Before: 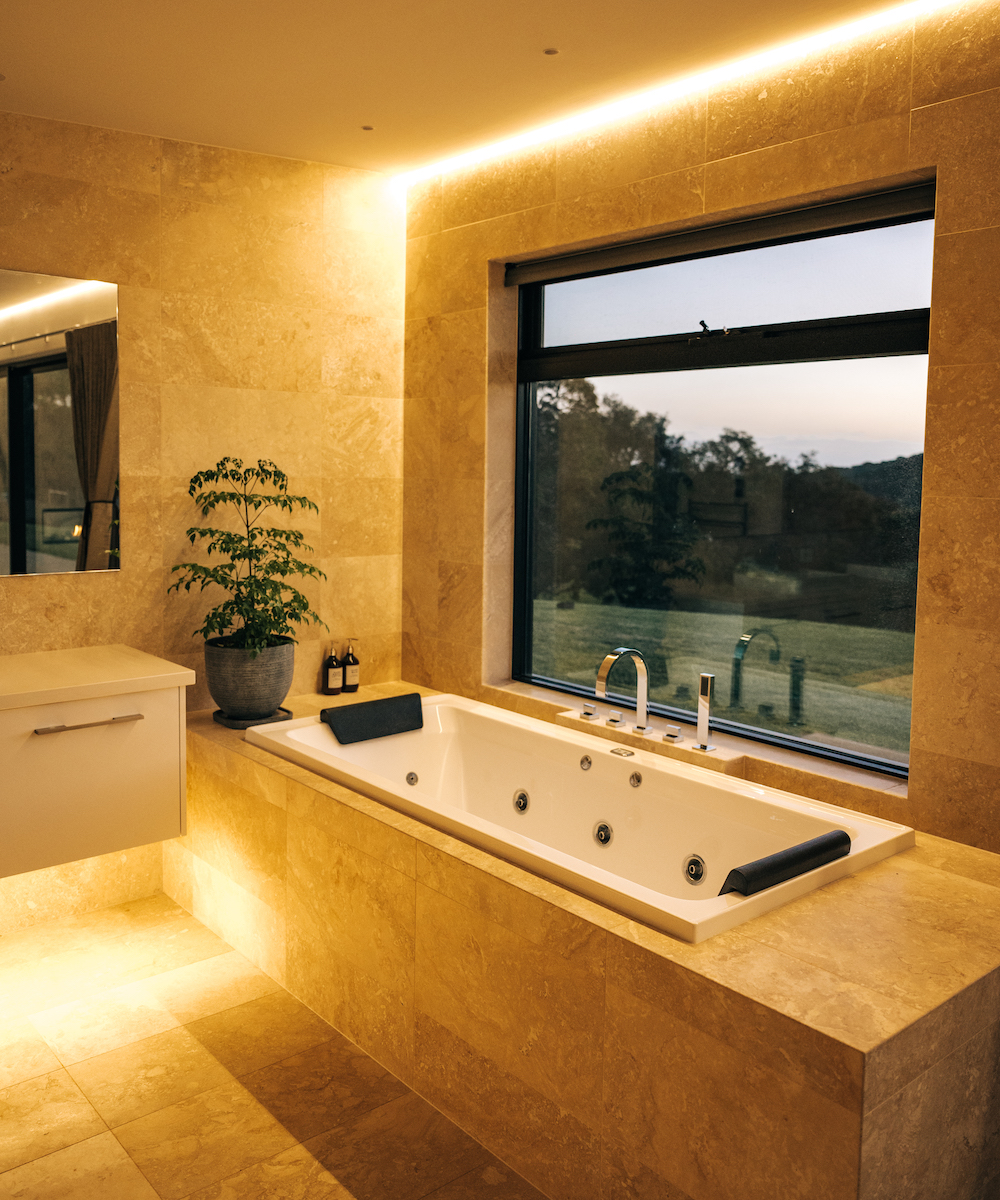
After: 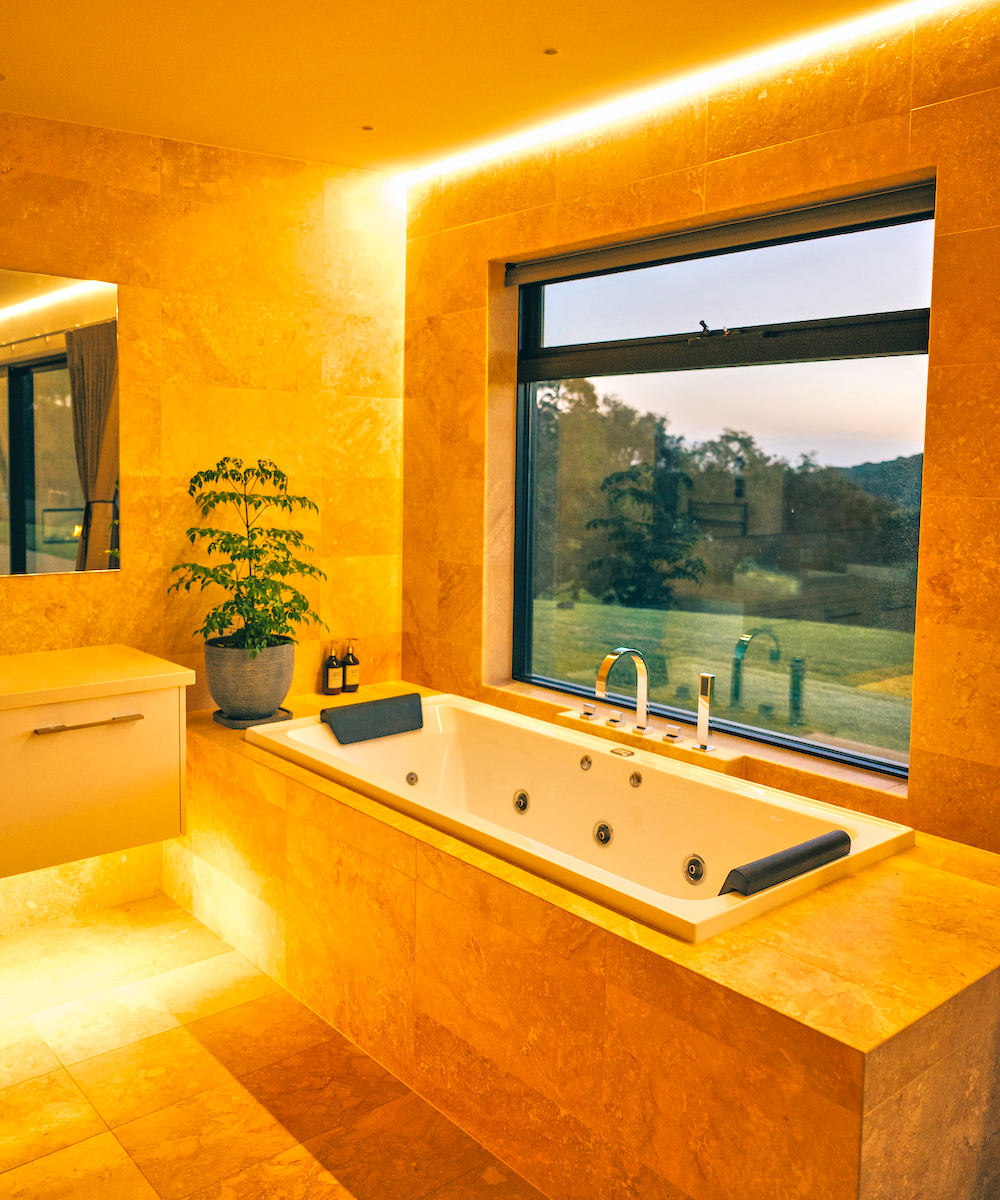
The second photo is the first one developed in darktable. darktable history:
tone equalizer: -8 EV 2 EV, -7 EV 2 EV, -6 EV 2 EV, -5 EV 2 EV, -4 EV 2 EV, -3 EV 1.5 EV, -2 EV 1 EV, -1 EV 0.5 EV
contrast brightness saturation: saturation 0.5
